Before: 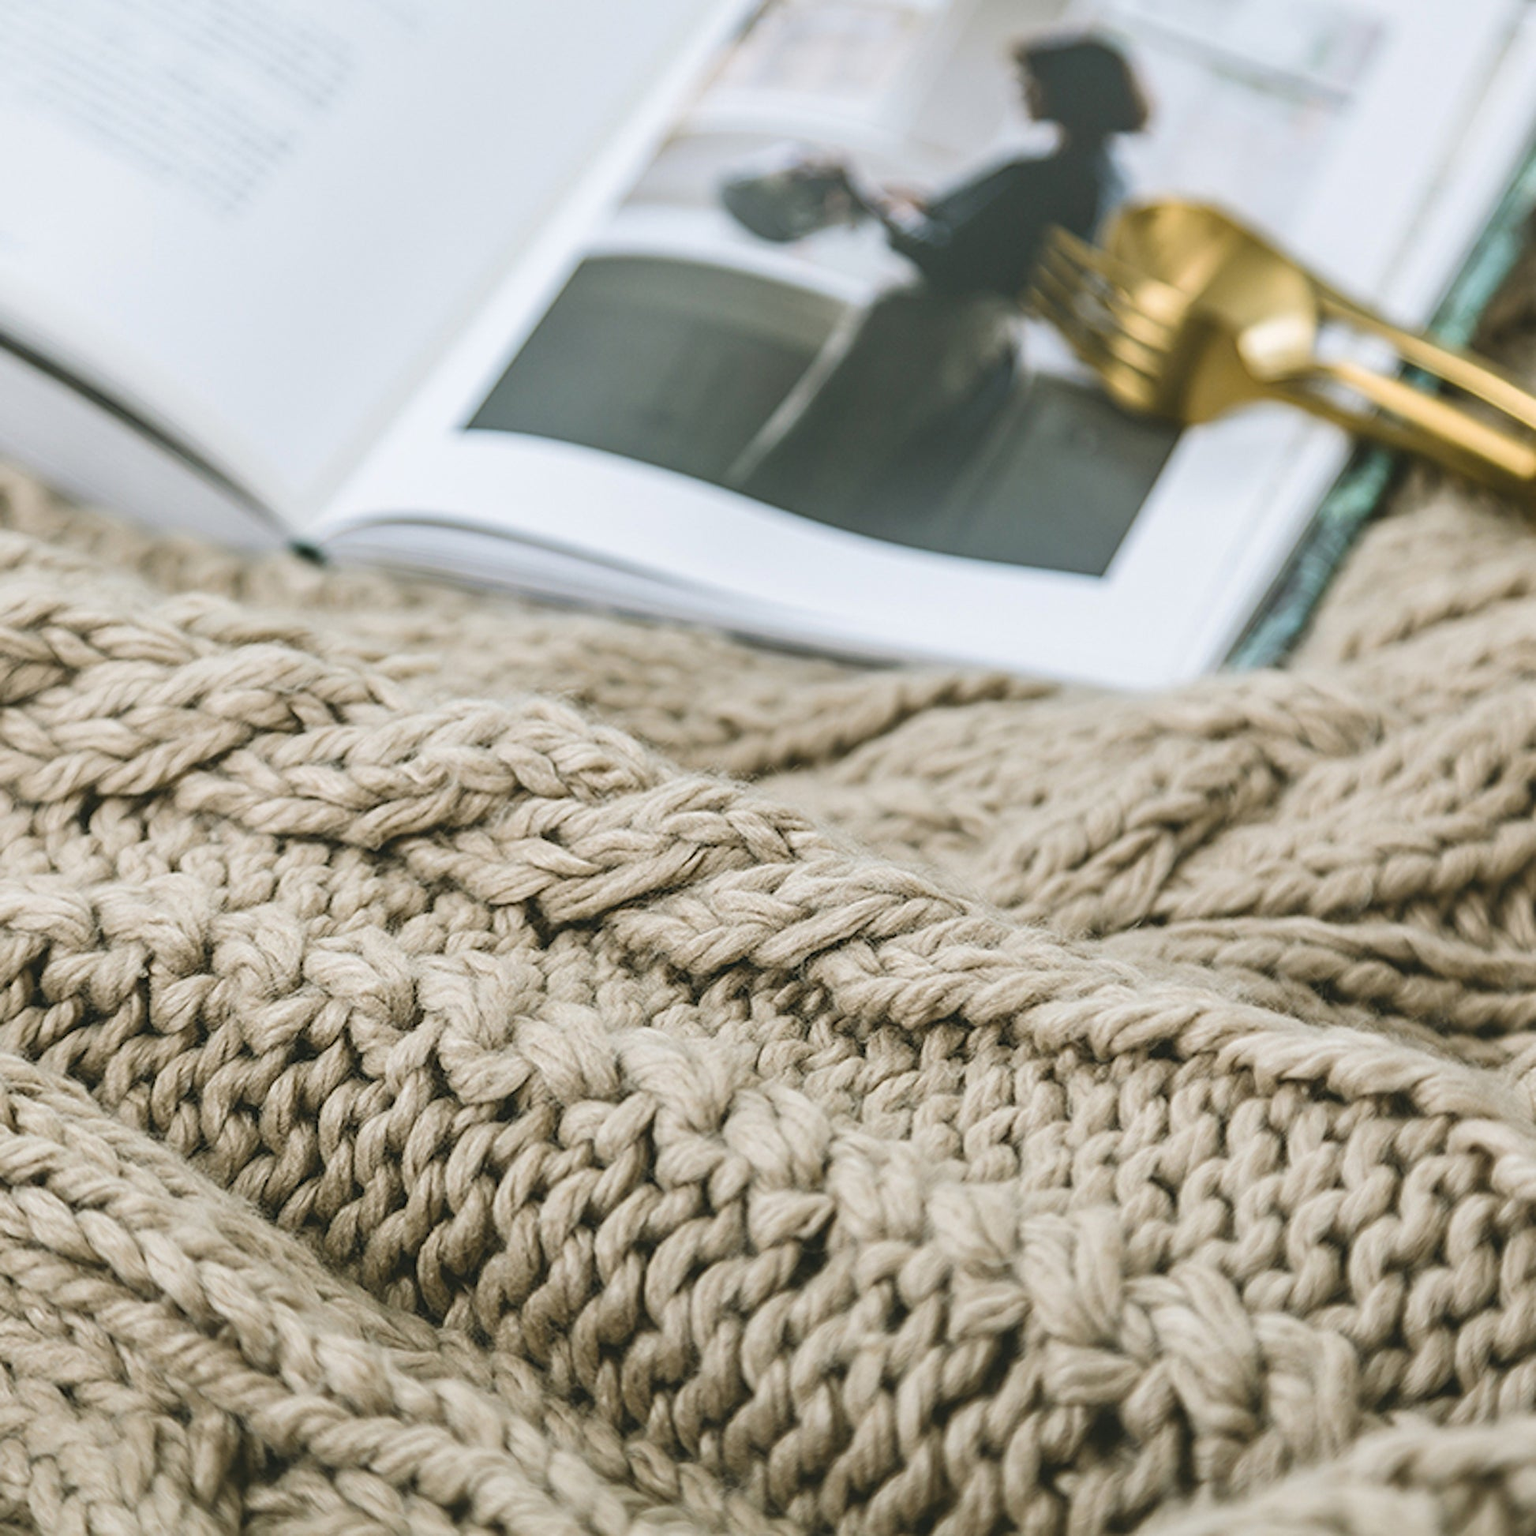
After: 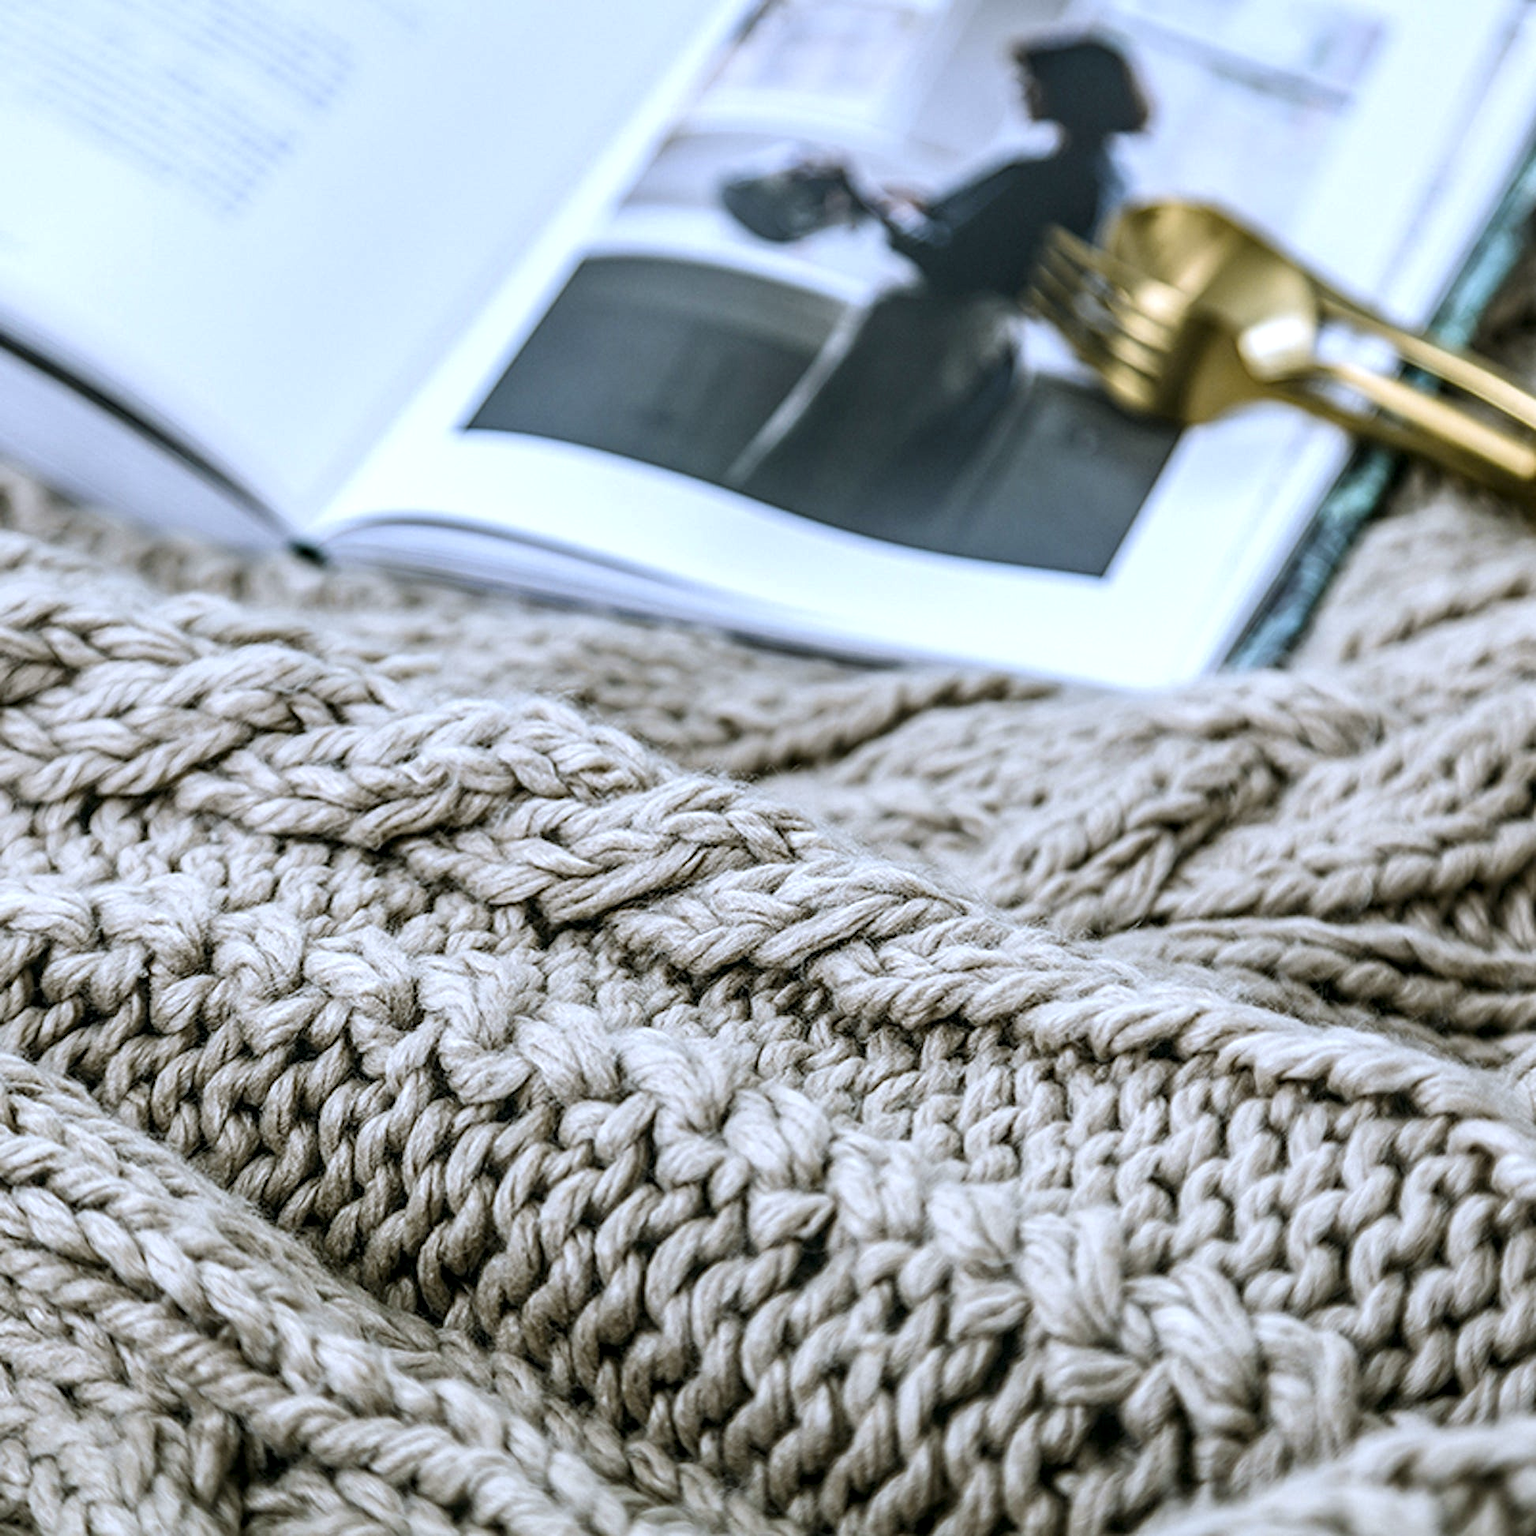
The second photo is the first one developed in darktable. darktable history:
local contrast: highlights 60%, shadows 60%, detail 160%
white balance: red 0.948, green 1.02, blue 1.176
